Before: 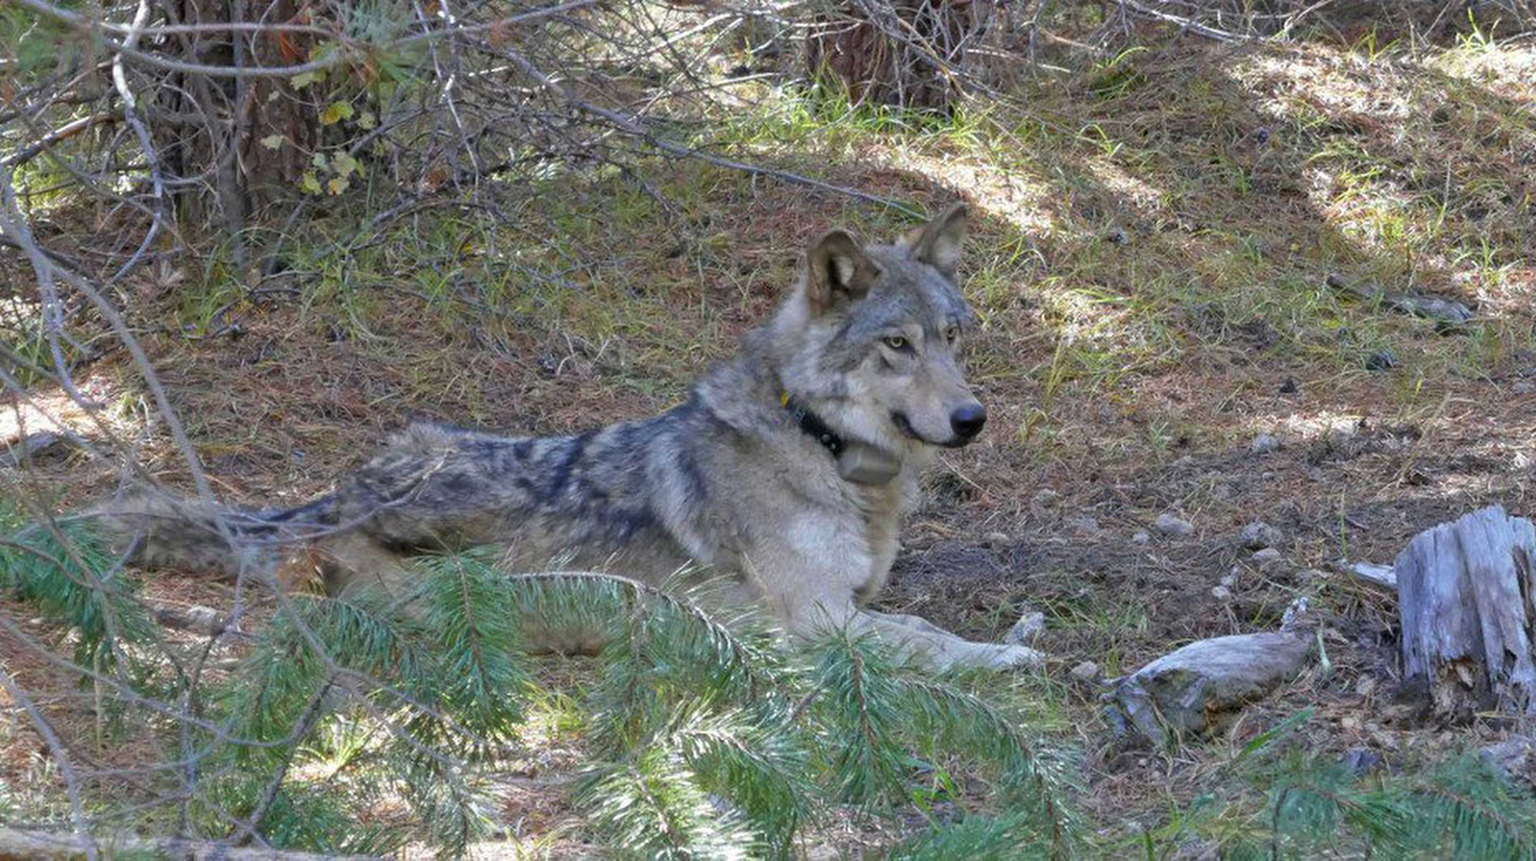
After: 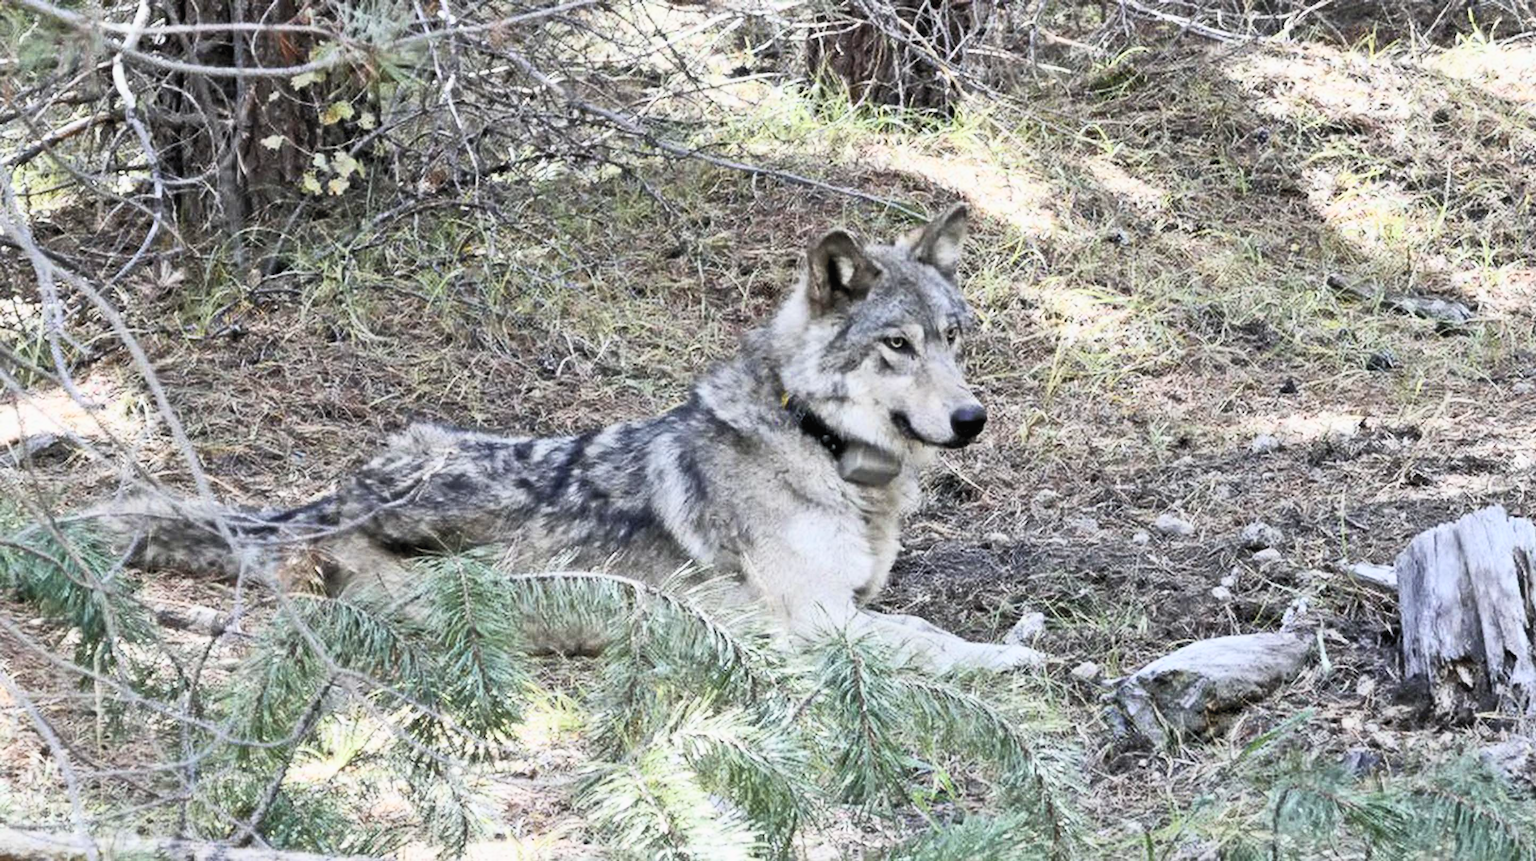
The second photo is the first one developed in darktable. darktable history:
exposure: black level correction 0.007, compensate highlight preservation false
filmic rgb: black relative exposure -7.65 EV, white relative exposure 4.56 EV, hardness 3.61
contrast brightness saturation: contrast 0.57, brightness 0.57, saturation -0.34
